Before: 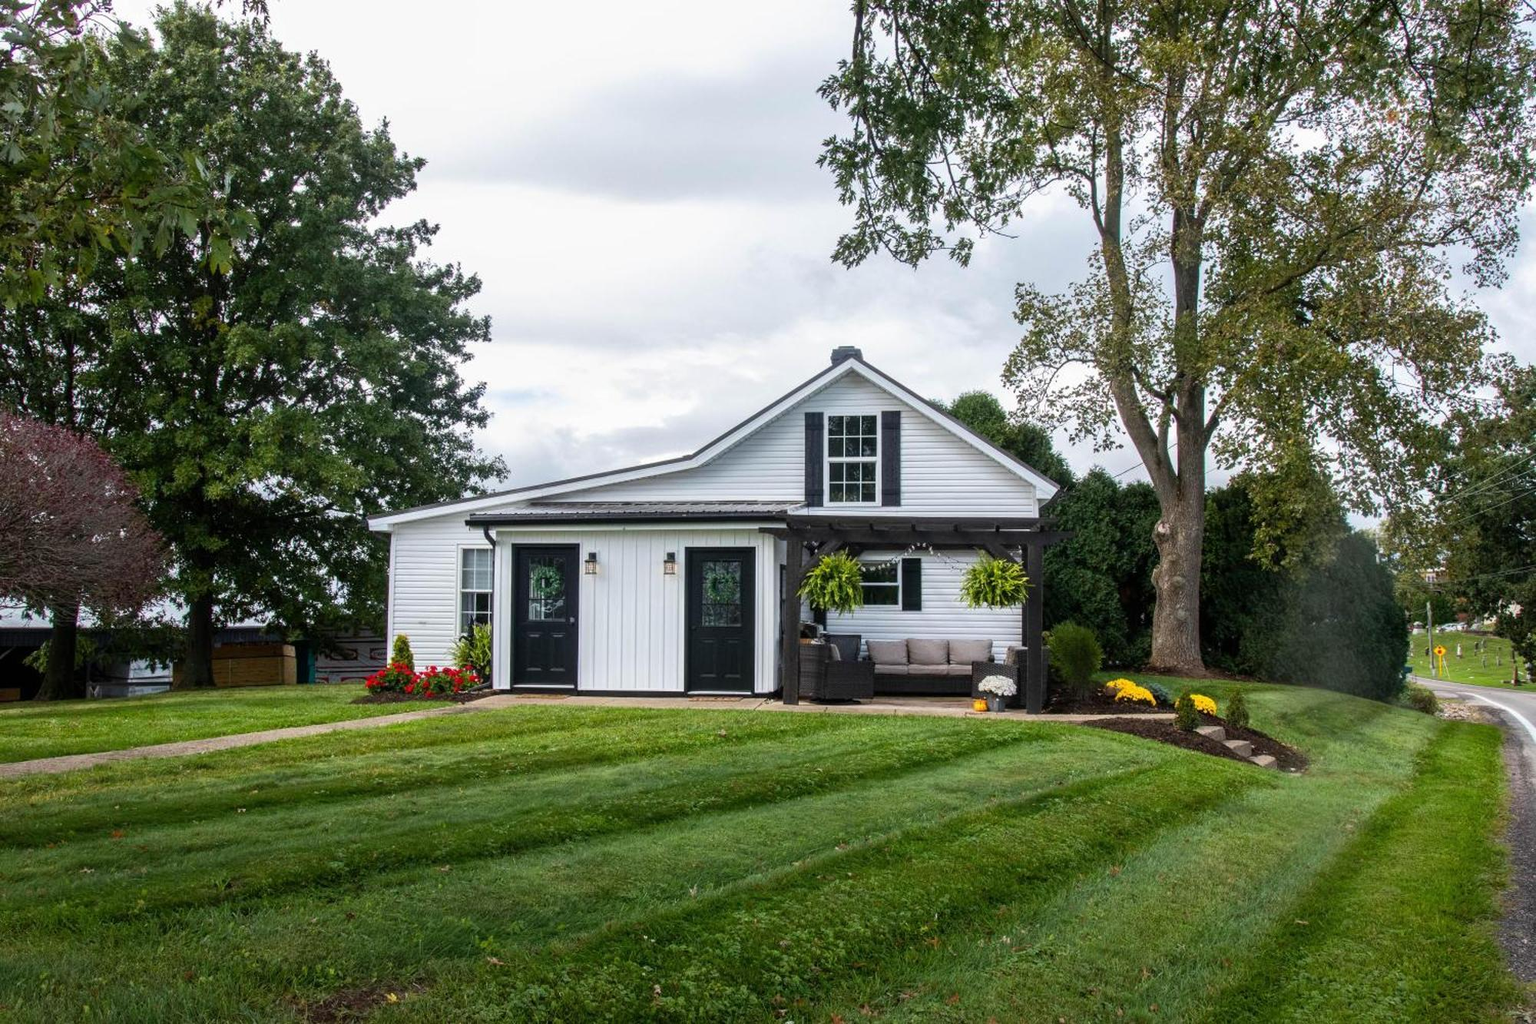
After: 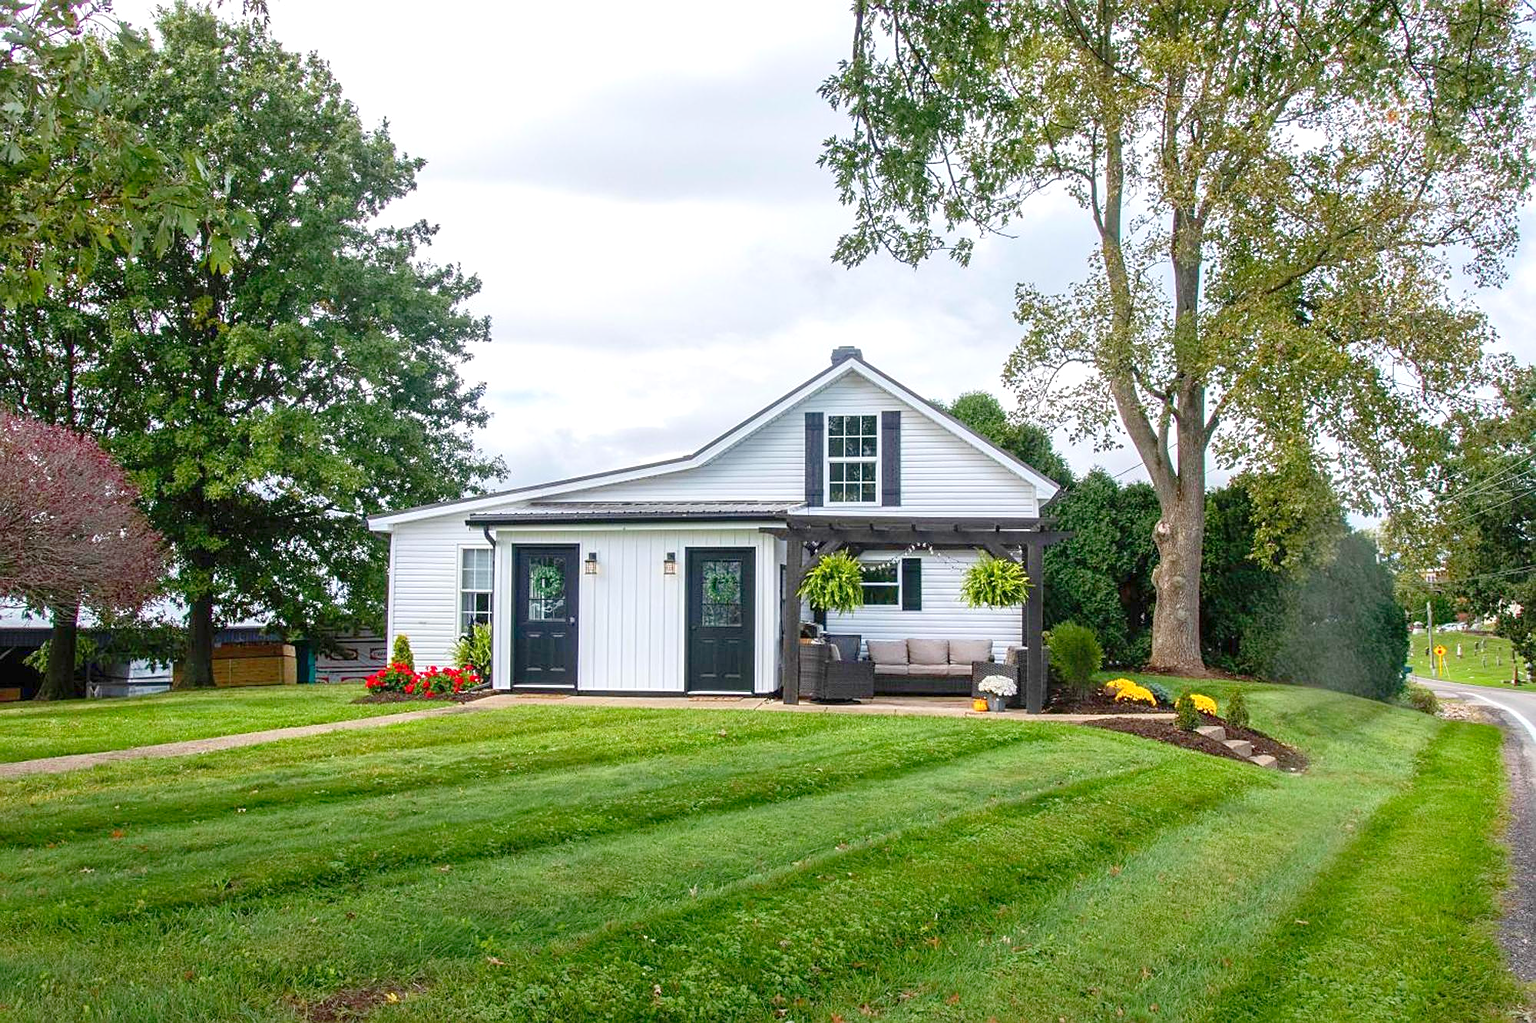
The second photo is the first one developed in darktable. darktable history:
sharpen: on, module defaults
levels: levels [0, 0.397, 0.955]
